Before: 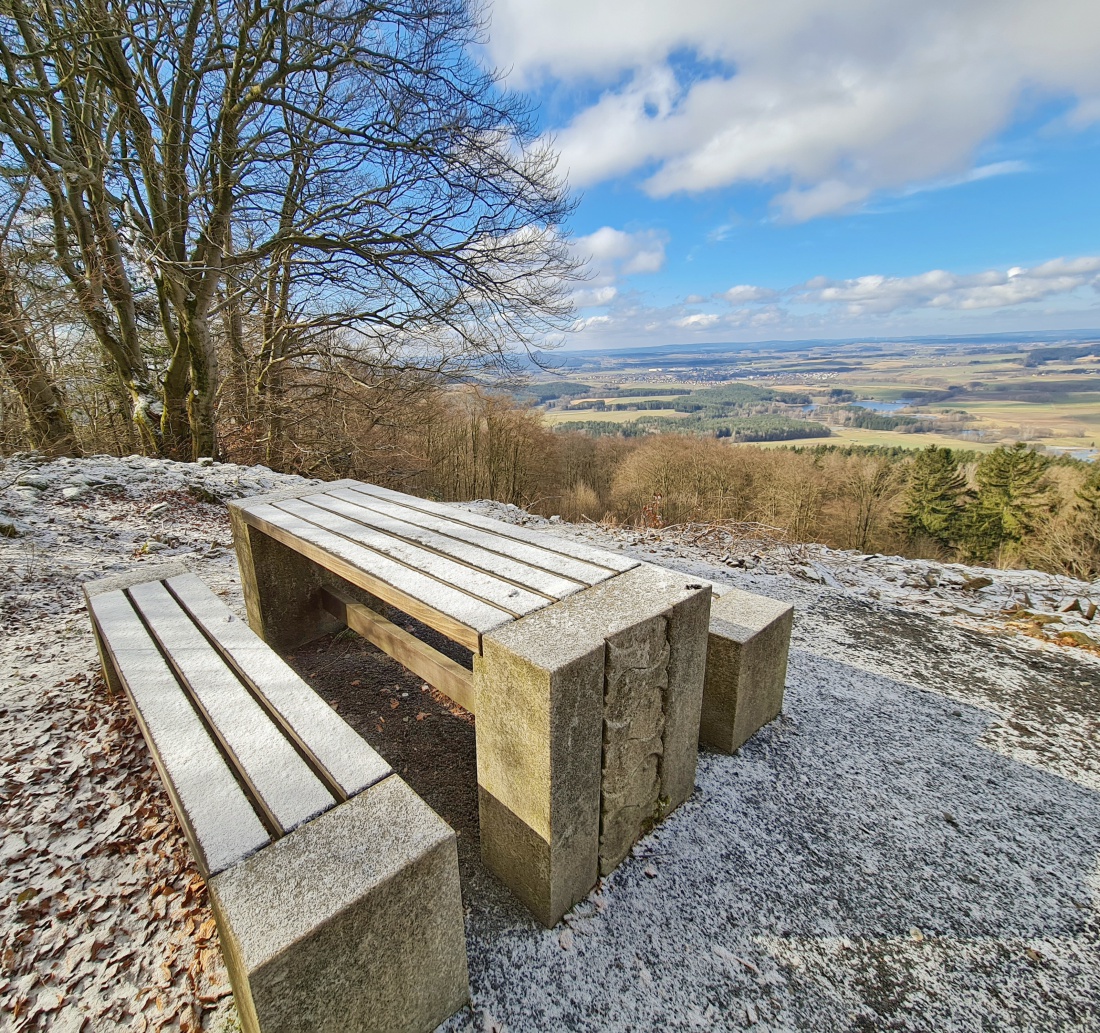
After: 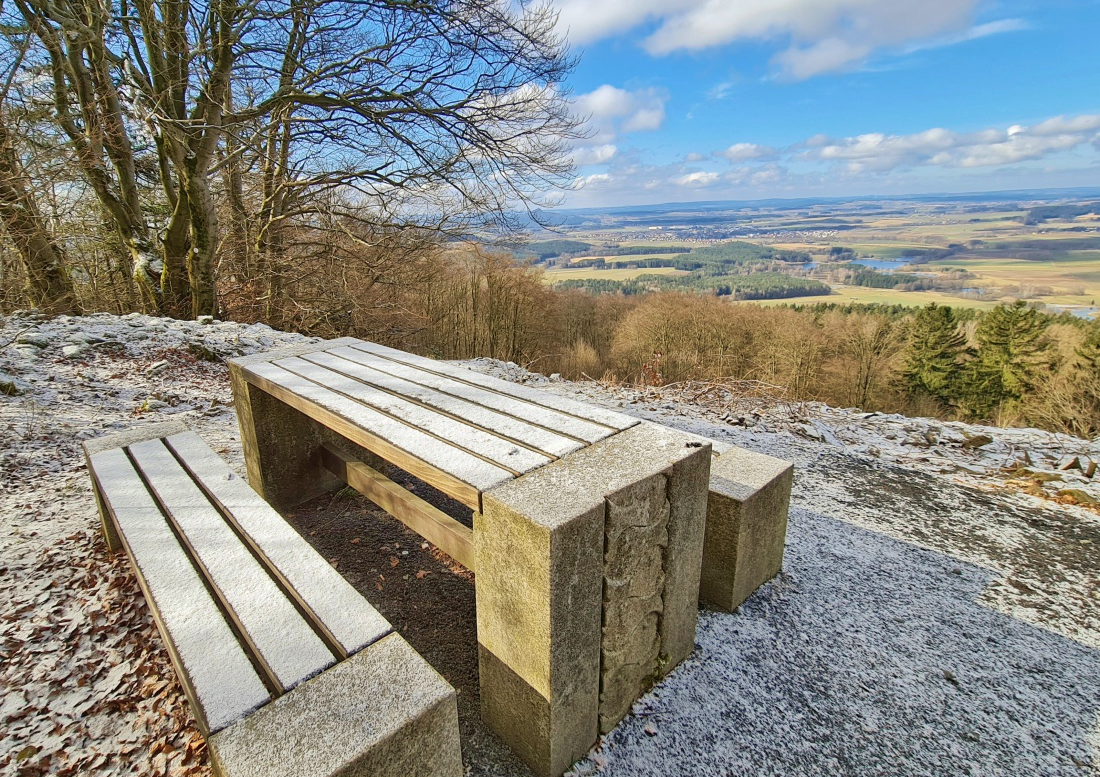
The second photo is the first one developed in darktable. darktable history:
velvia: strength 22.4%
crop: top 13.77%, bottom 10.975%
